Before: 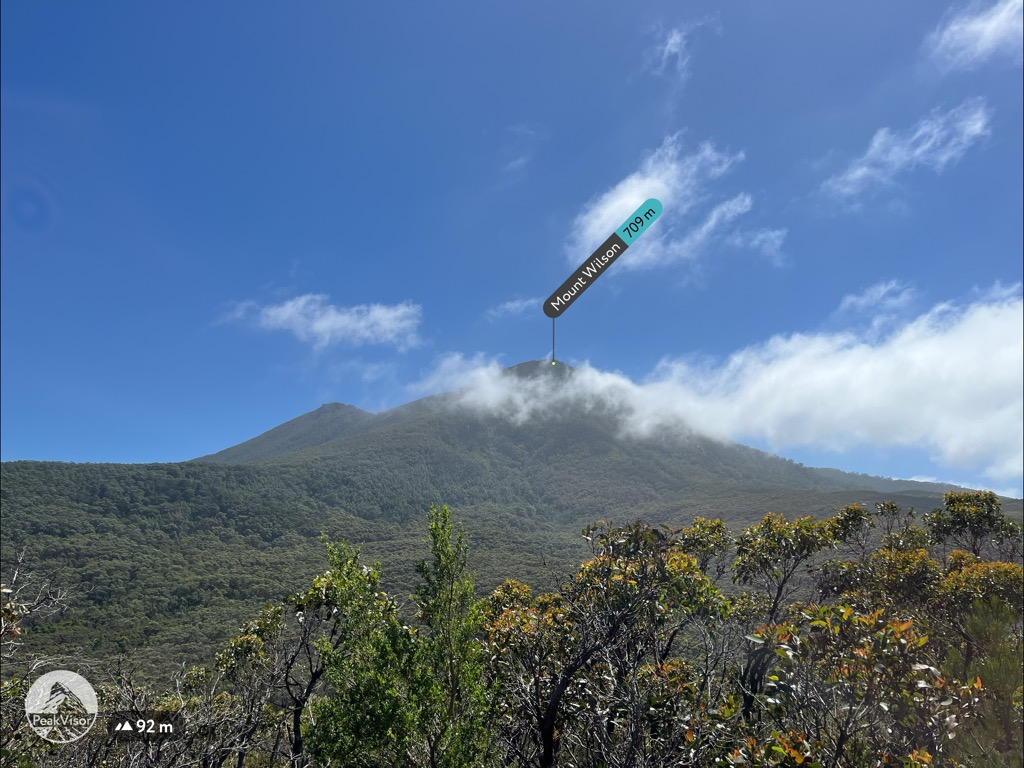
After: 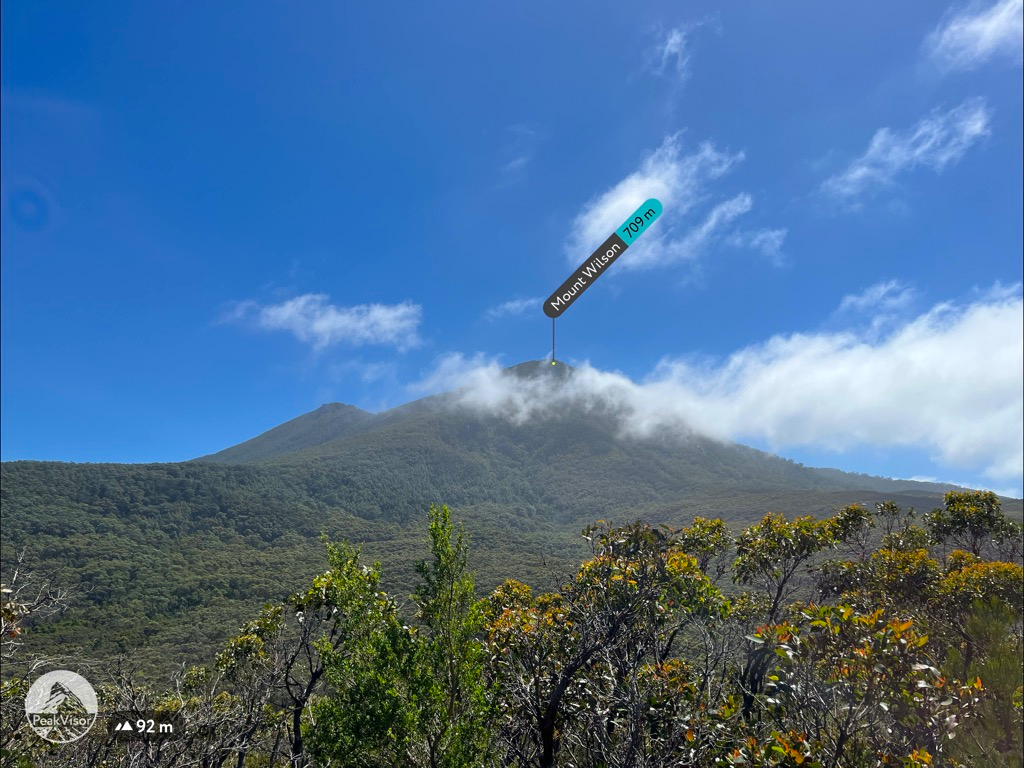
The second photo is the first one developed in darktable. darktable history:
color balance rgb: perceptual saturation grading › global saturation 29.768%
